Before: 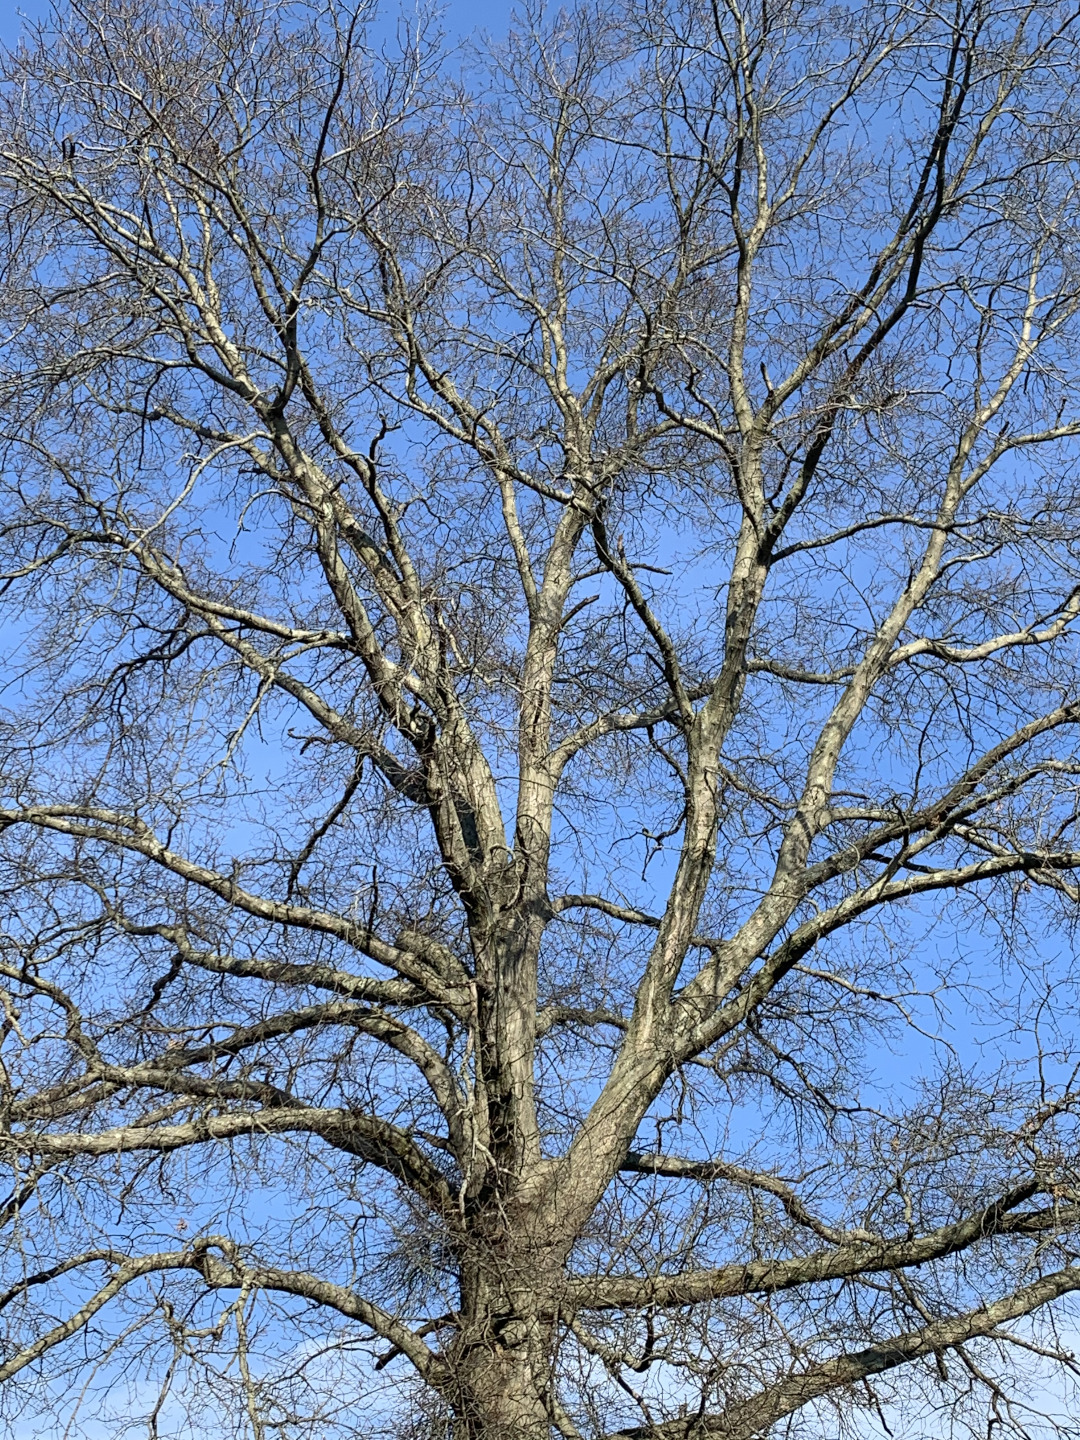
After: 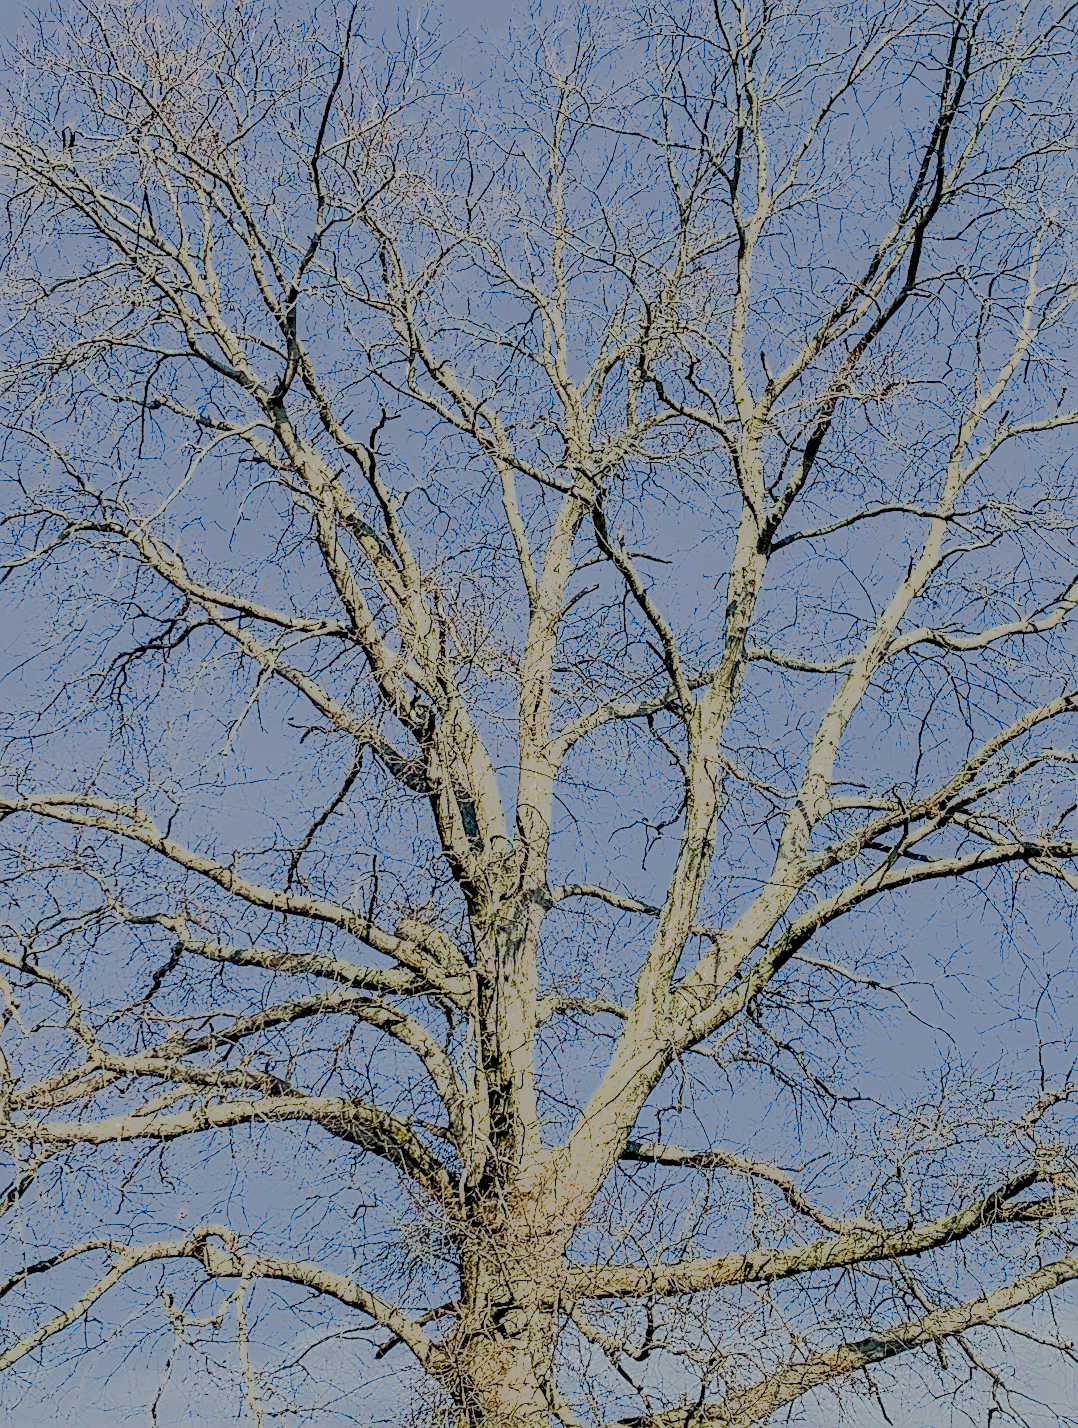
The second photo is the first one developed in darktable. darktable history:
crop: top 0.82%, right 0.115%
local contrast: on, module defaults
filmic rgb: black relative exposure -12.91 EV, white relative exposure 4.01 EV, target white luminance 85.141%, hardness 6.29, latitude 41.95%, contrast 0.854, shadows ↔ highlights balance 7.93%
color balance rgb: perceptual saturation grading › global saturation 20.901%, perceptual saturation grading › highlights -19.805%, perceptual saturation grading › shadows 29.914%, perceptual brilliance grading › highlights 7.937%, perceptual brilliance grading › mid-tones 3.299%, perceptual brilliance grading › shadows 1.829%
contrast brightness saturation: contrast 0.046
sharpen: on, module defaults
exposure: black level correction 0.002, exposure 1.302 EV, compensate highlight preservation false
